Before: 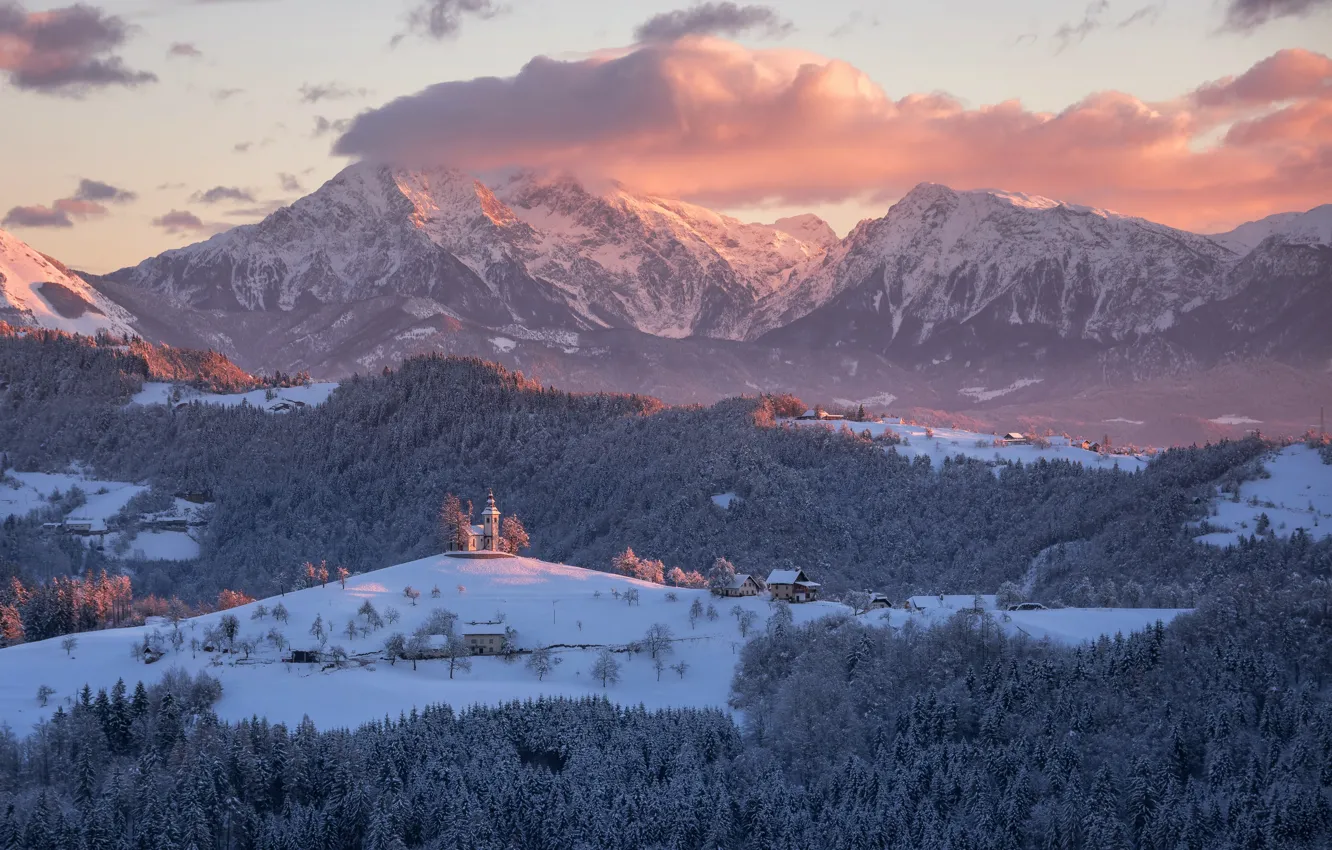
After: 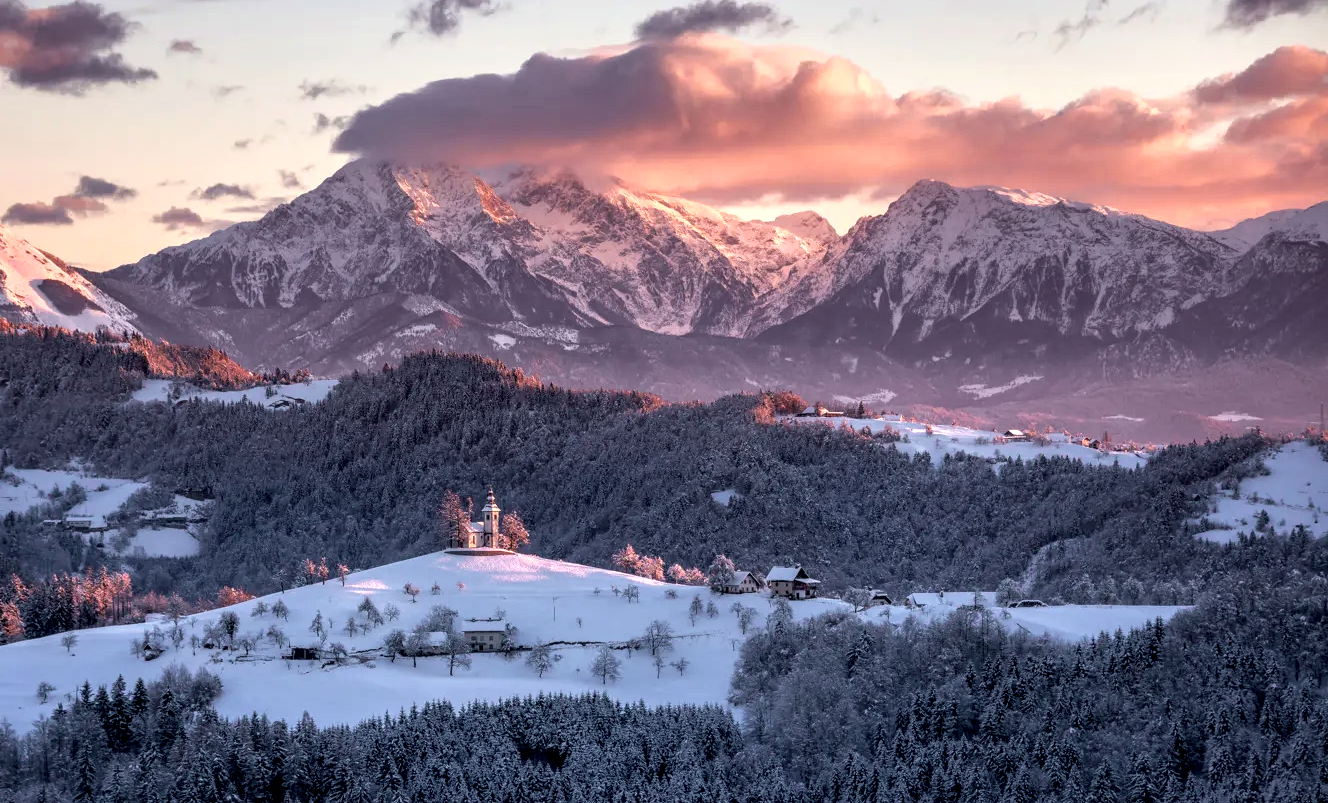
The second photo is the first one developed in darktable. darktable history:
crop: top 0.416%, right 0.258%, bottom 5.015%
local contrast: highlights 80%, shadows 58%, detail 175%, midtone range 0.601
tone curve: curves: ch0 [(0.013, 0) (0.061, 0.059) (0.239, 0.256) (0.502, 0.501) (0.683, 0.676) (0.761, 0.773) (0.858, 0.858) (0.987, 0.945)]; ch1 [(0, 0) (0.172, 0.123) (0.304, 0.267) (0.414, 0.395) (0.472, 0.473) (0.502, 0.502) (0.521, 0.528) (0.583, 0.595) (0.654, 0.673) (0.728, 0.761) (1, 1)]; ch2 [(0, 0) (0.411, 0.424) (0.485, 0.476) (0.502, 0.501) (0.553, 0.557) (0.57, 0.576) (1, 1)], color space Lab, independent channels, preserve colors none
